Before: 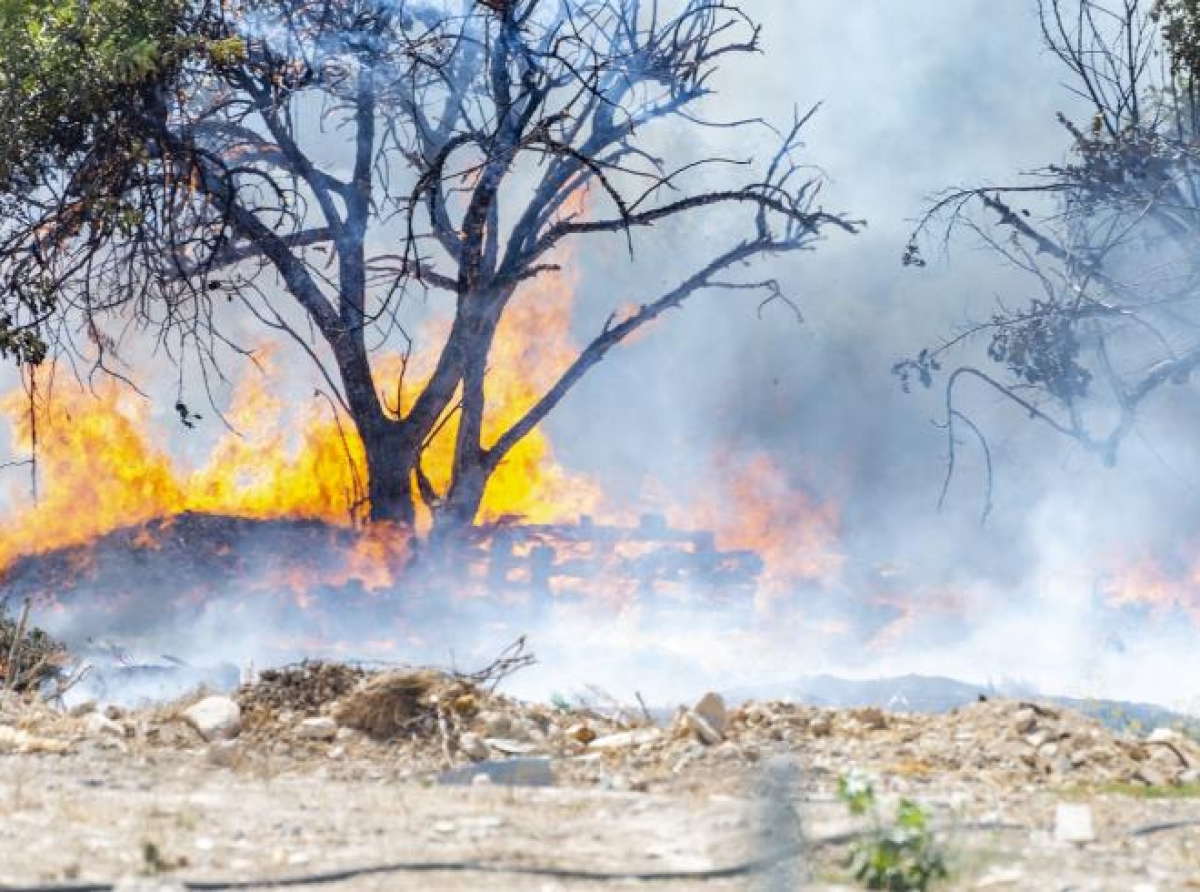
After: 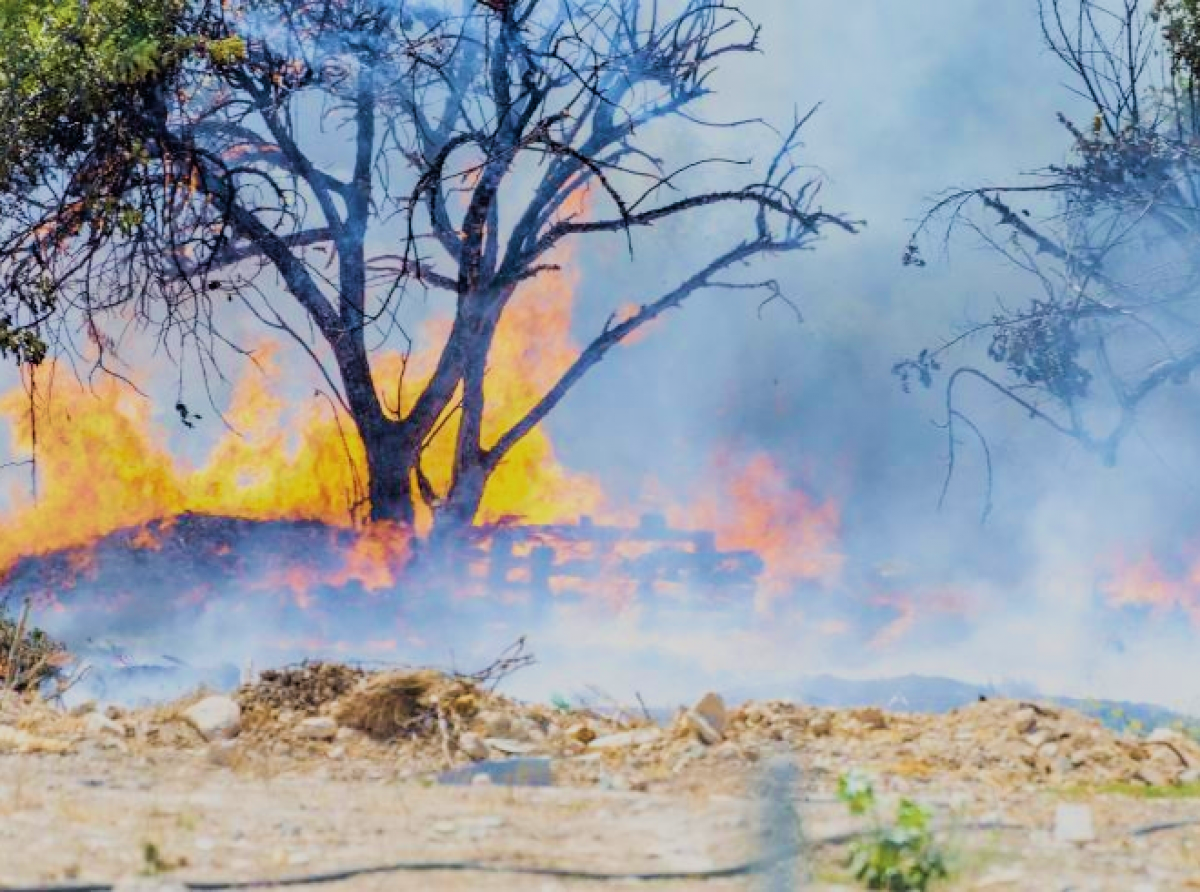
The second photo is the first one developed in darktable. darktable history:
velvia: strength 75%
filmic rgb: black relative exposure -7.65 EV, white relative exposure 4.56 EV, hardness 3.61
